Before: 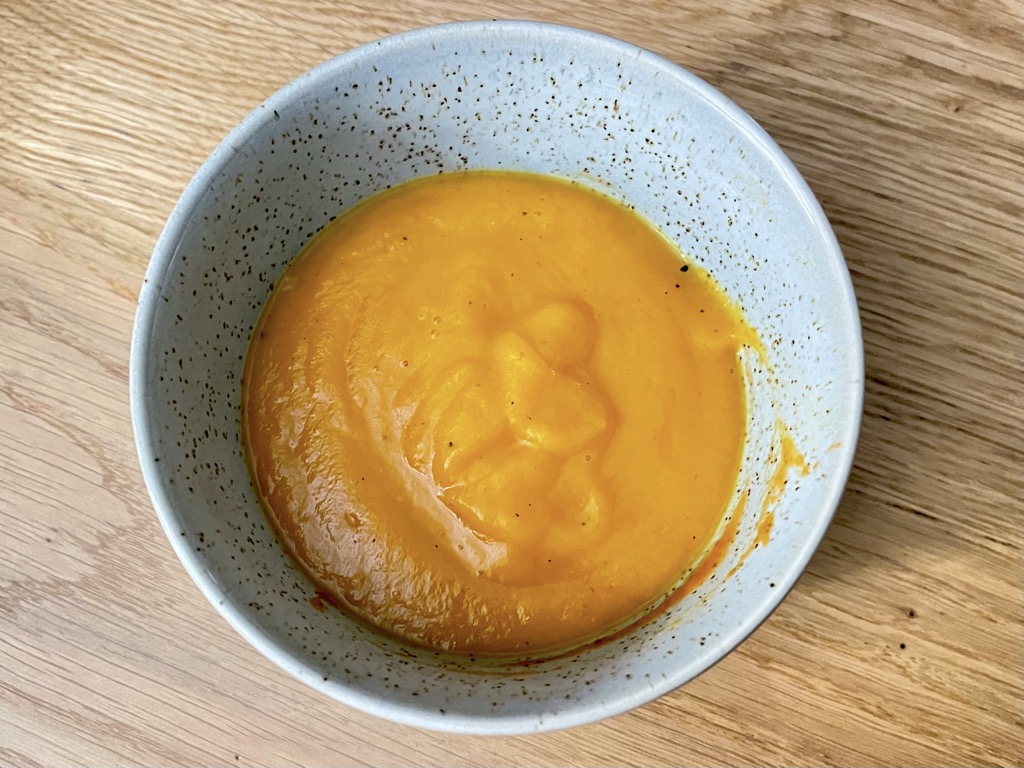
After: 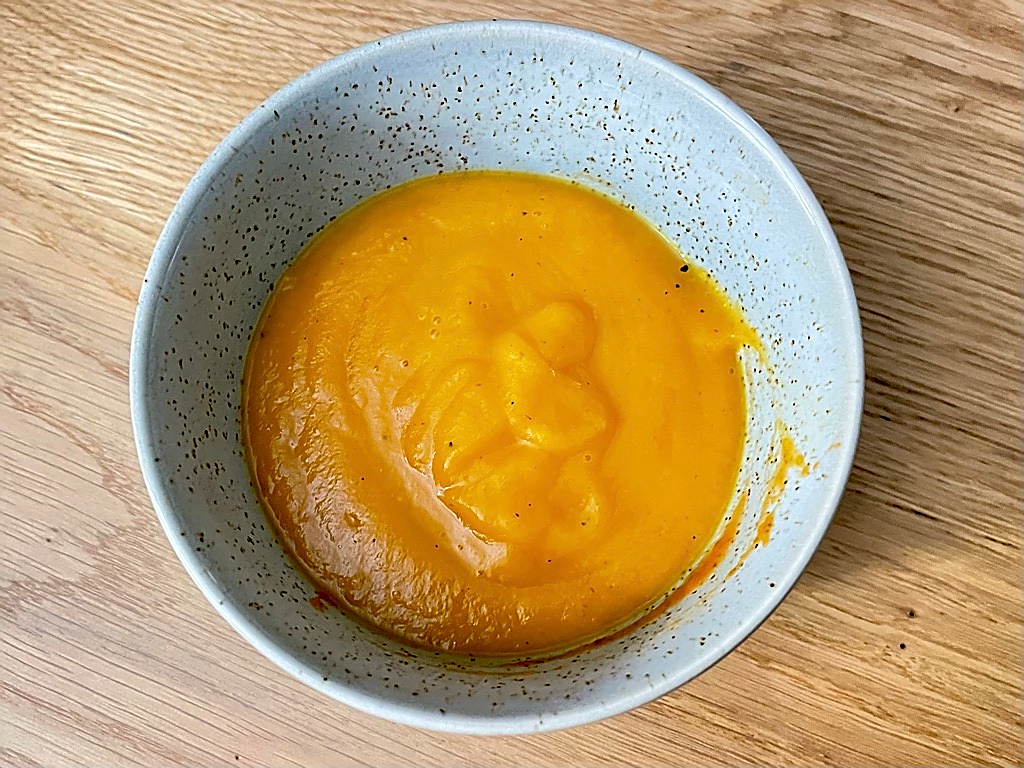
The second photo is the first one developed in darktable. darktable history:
sharpen: radius 1.373, amount 1.233, threshold 0.691
